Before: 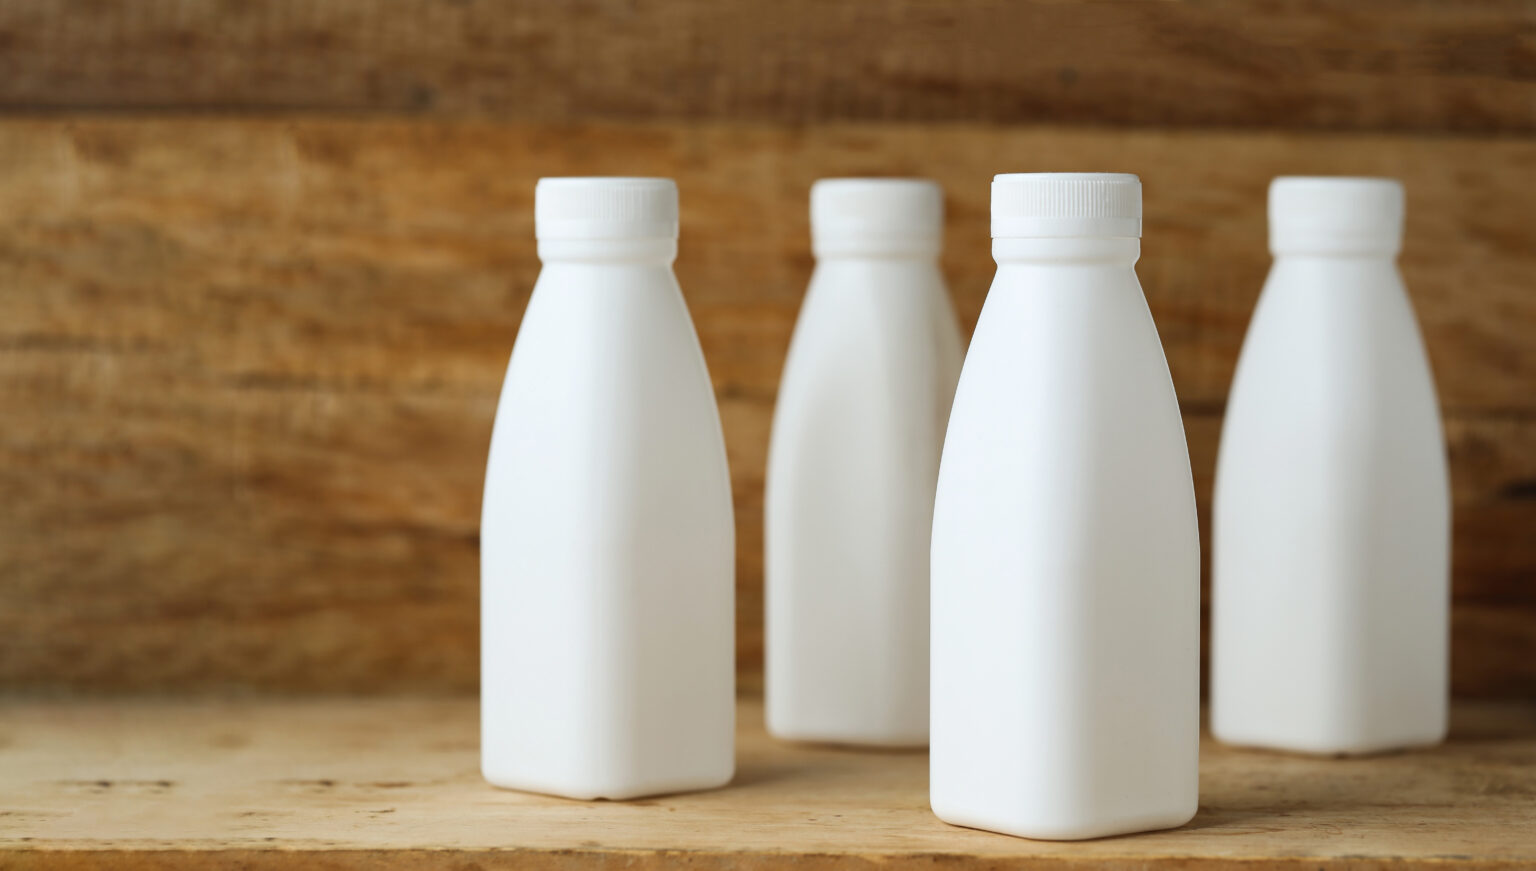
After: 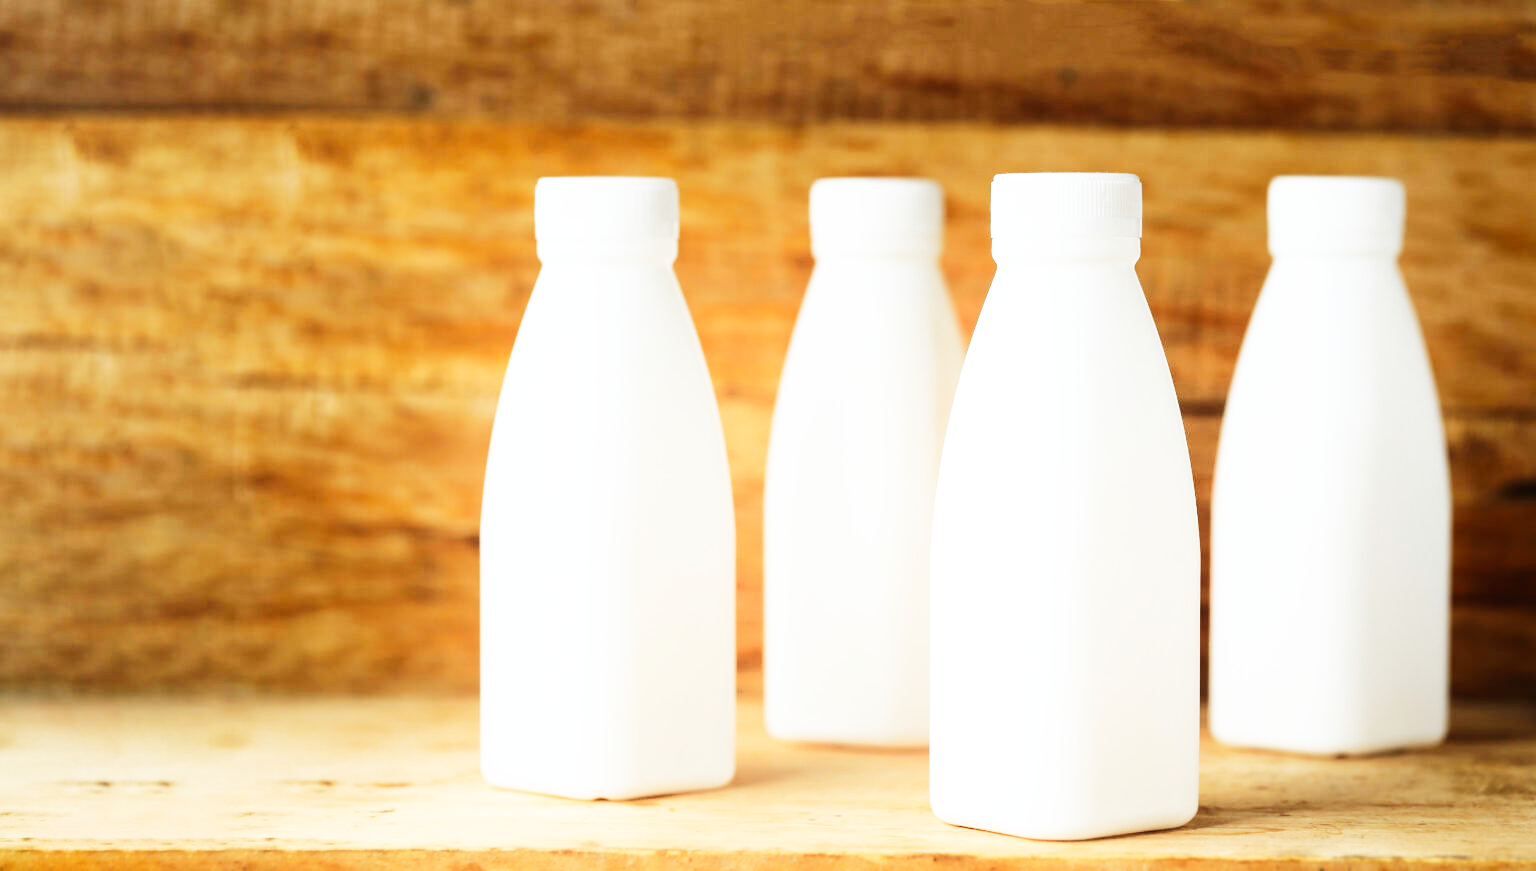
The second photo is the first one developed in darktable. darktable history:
shadows and highlights: shadows -22.53, highlights 47.47, soften with gaussian
base curve: curves: ch0 [(0, 0) (0.007, 0.004) (0.027, 0.03) (0.046, 0.07) (0.207, 0.54) (0.442, 0.872) (0.673, 0.972) (1, 1)], preserve colors none
